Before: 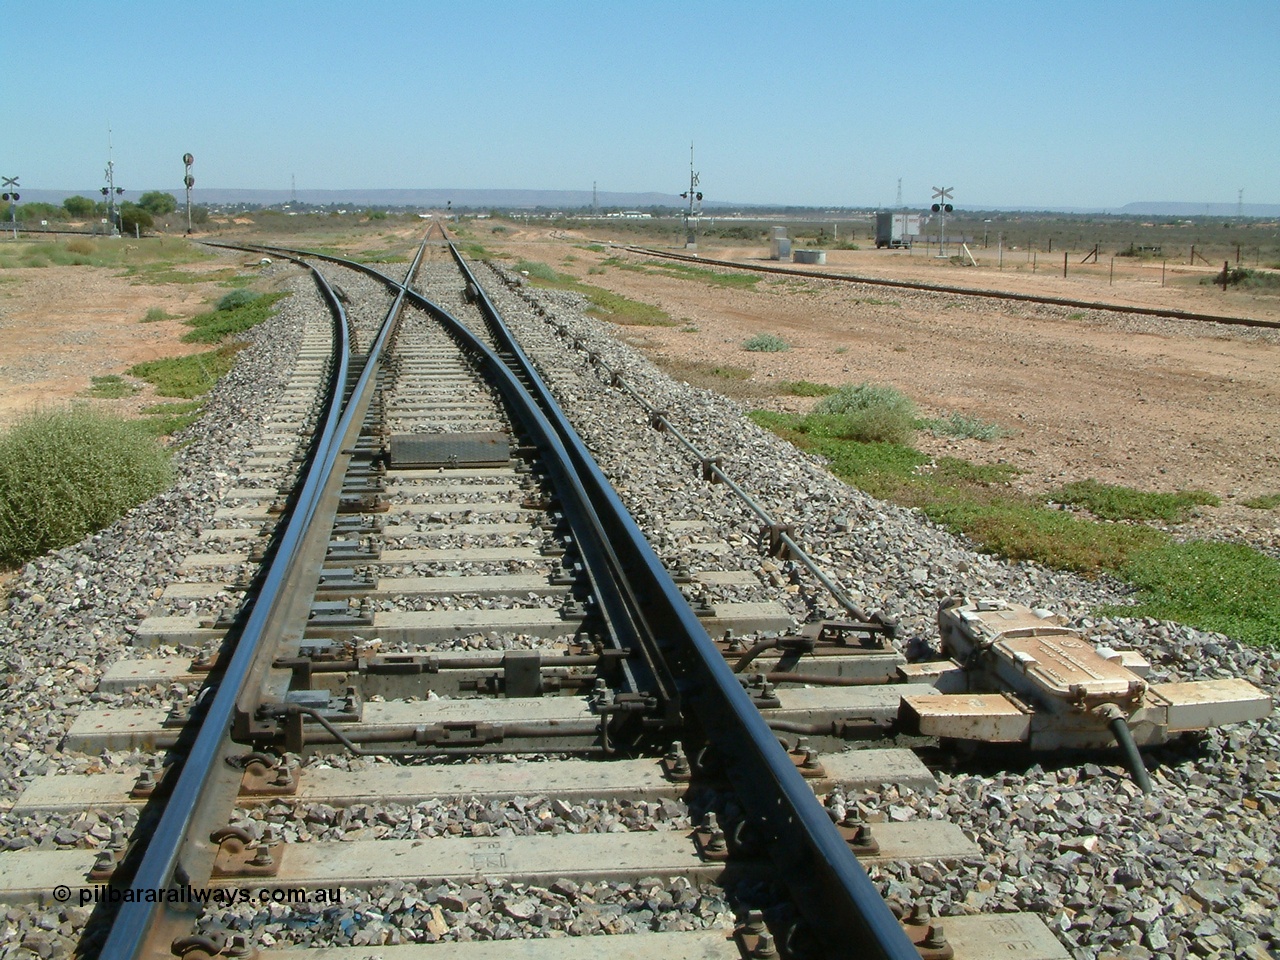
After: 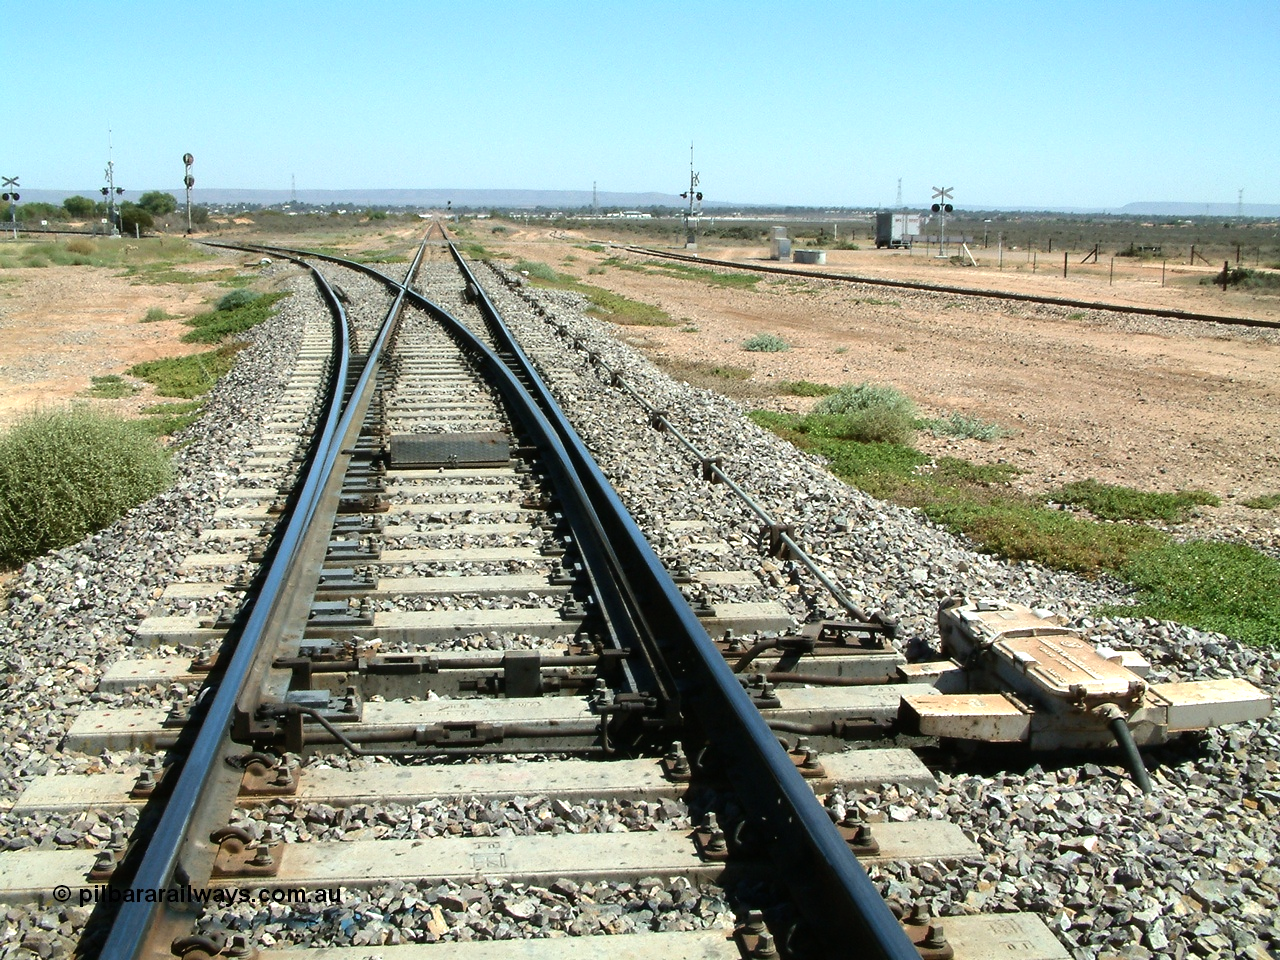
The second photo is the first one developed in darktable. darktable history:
tone equalizer: -8 EV -0.785 EV, -7 EV -0.726 EV, -6 EV -0.617 EV, -5 EV -0.398 EV, -3 EV 0.392 EV, -2 EV 0.6 EV, -1 EV 0.69 EV, +0 EV 0.751 EV, edges refinement/feathering 500, mask exposure compensation -1.57 EV, preserve details no
